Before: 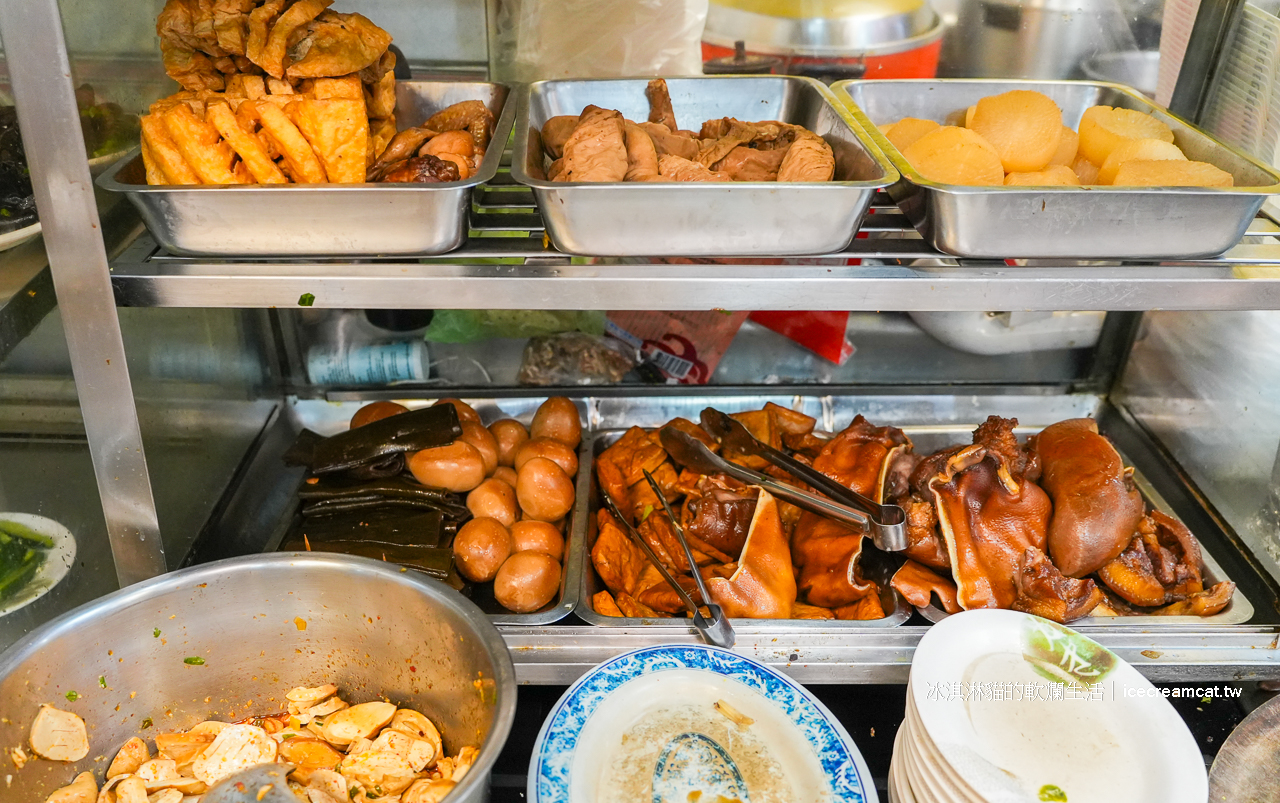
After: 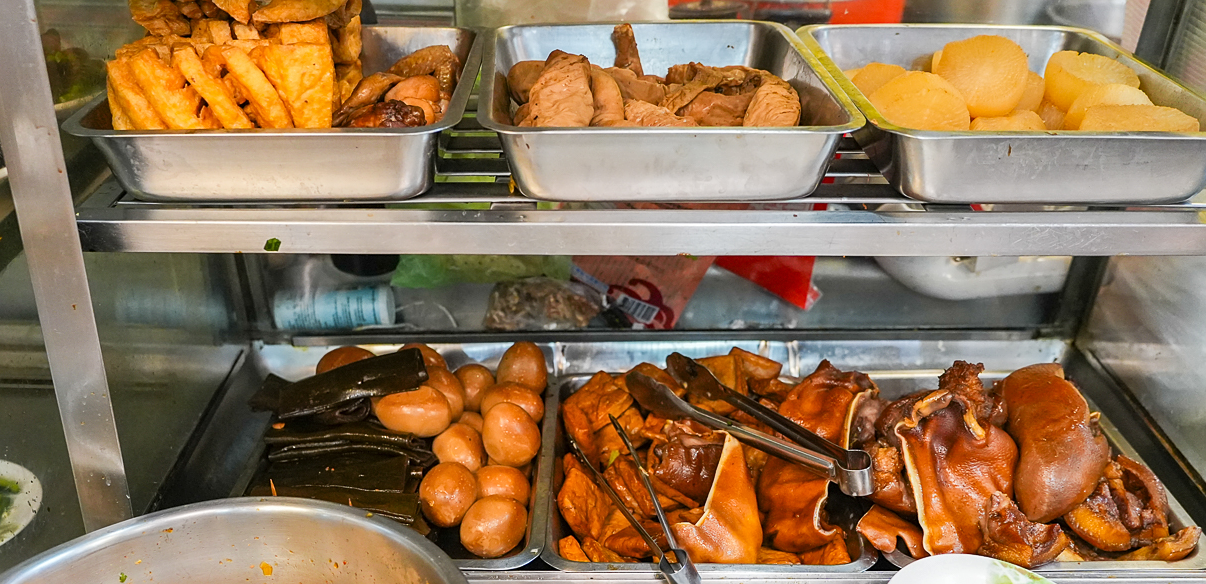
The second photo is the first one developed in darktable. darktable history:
shadows and highlights: white point adjustment 0.034, highlights color adjustment 49.82%, soften with gaussian
crop: left 2.666%, top 6.972%, right 3.088%, bottom 20.258%
sharpen: radius 1.259, amount 0.297, threshold 0.114
